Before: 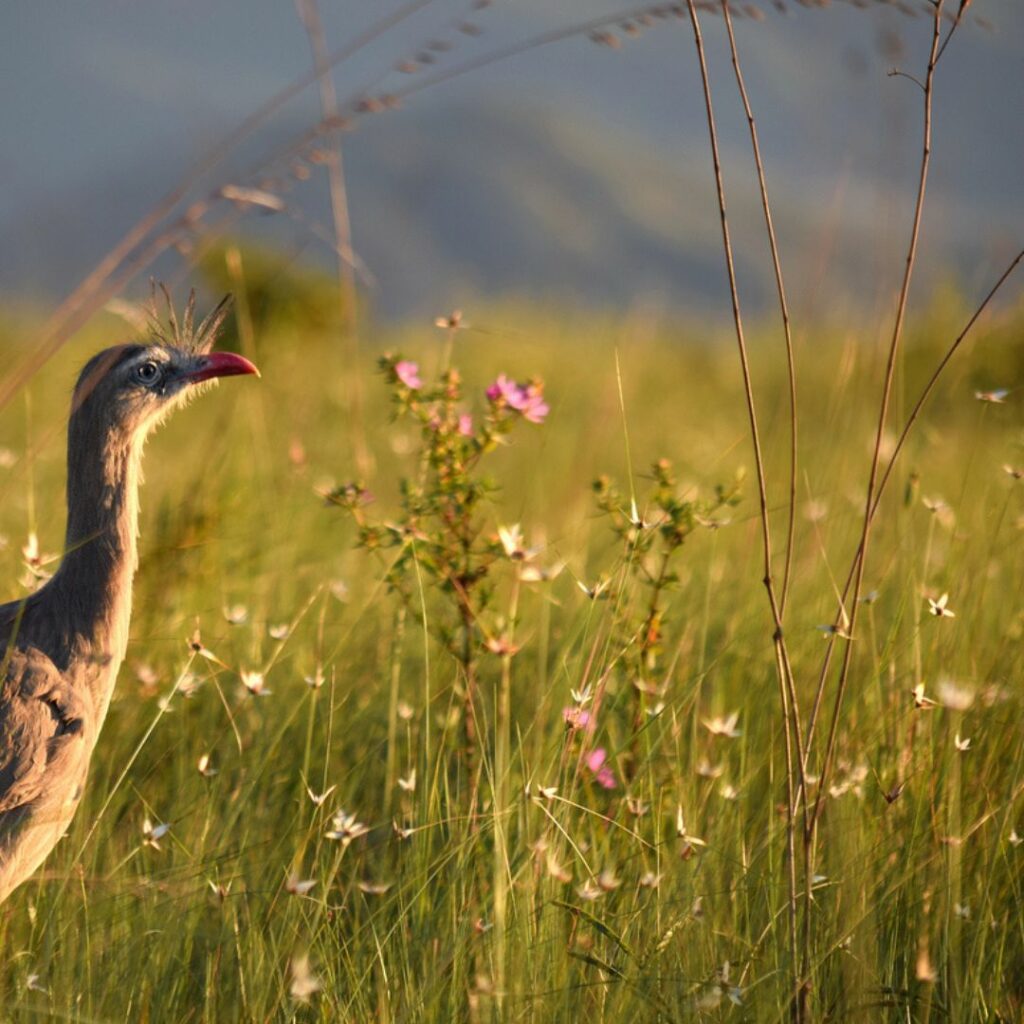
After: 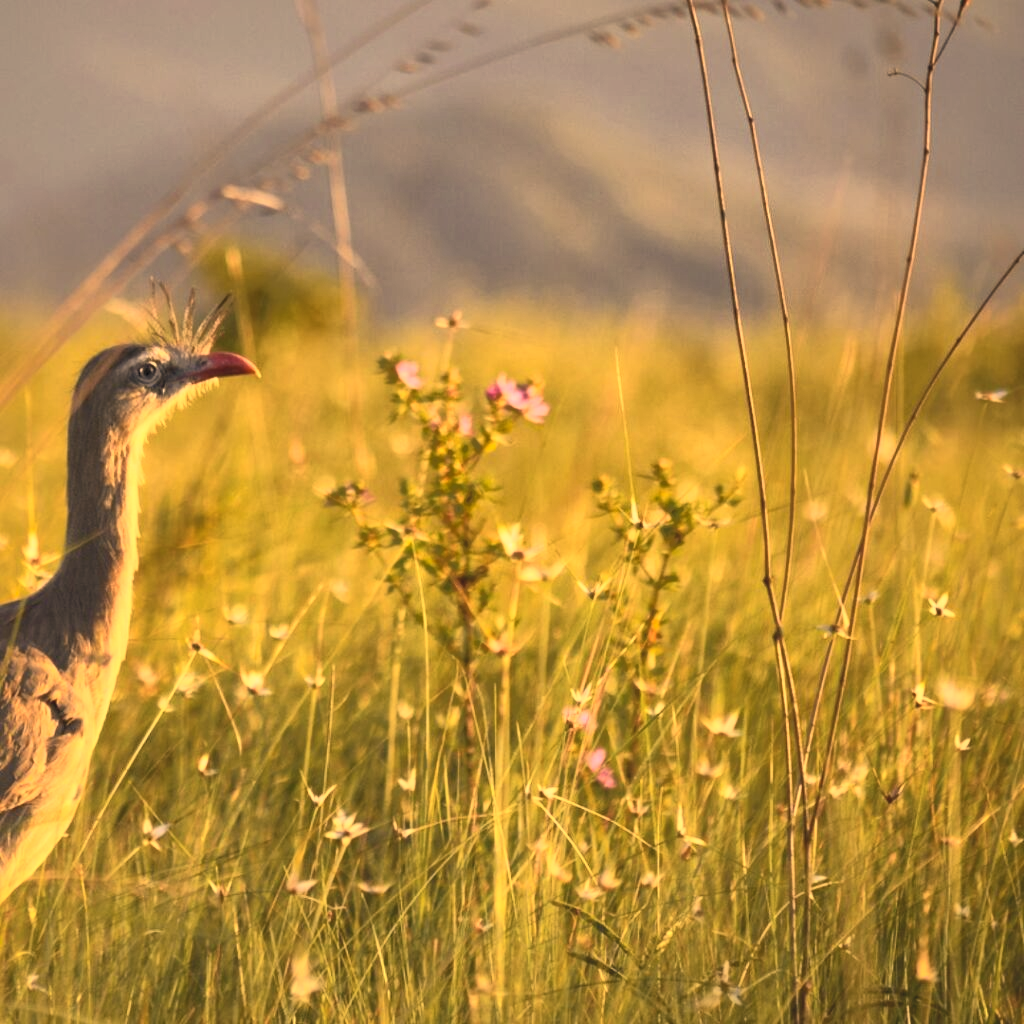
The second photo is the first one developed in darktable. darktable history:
color correction: highlights a* 15, highlights b* 31.55
contrast brightness saturation: contrast 0.43, brightness 0.56, saturation -0.19
exposure: exposure -0.153 EV, compensate highlight preservation false
shadows and highlights: shadows 40, highlights -60
